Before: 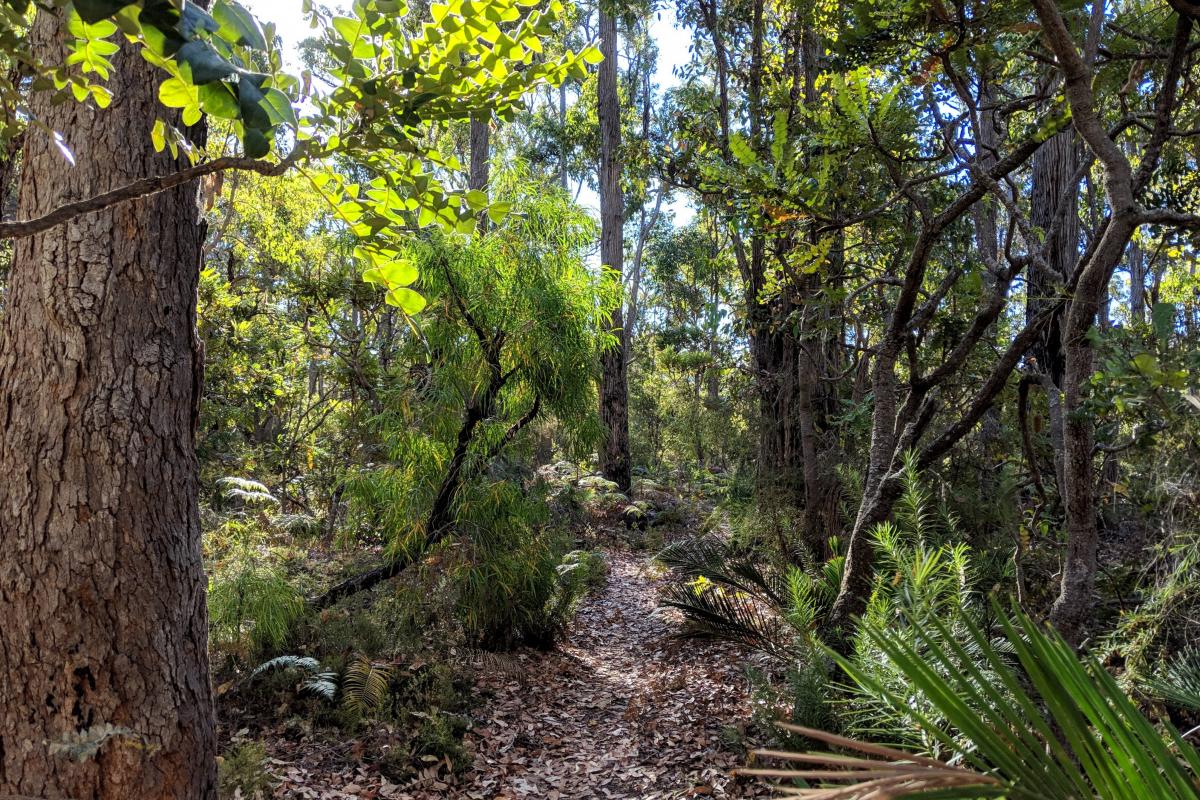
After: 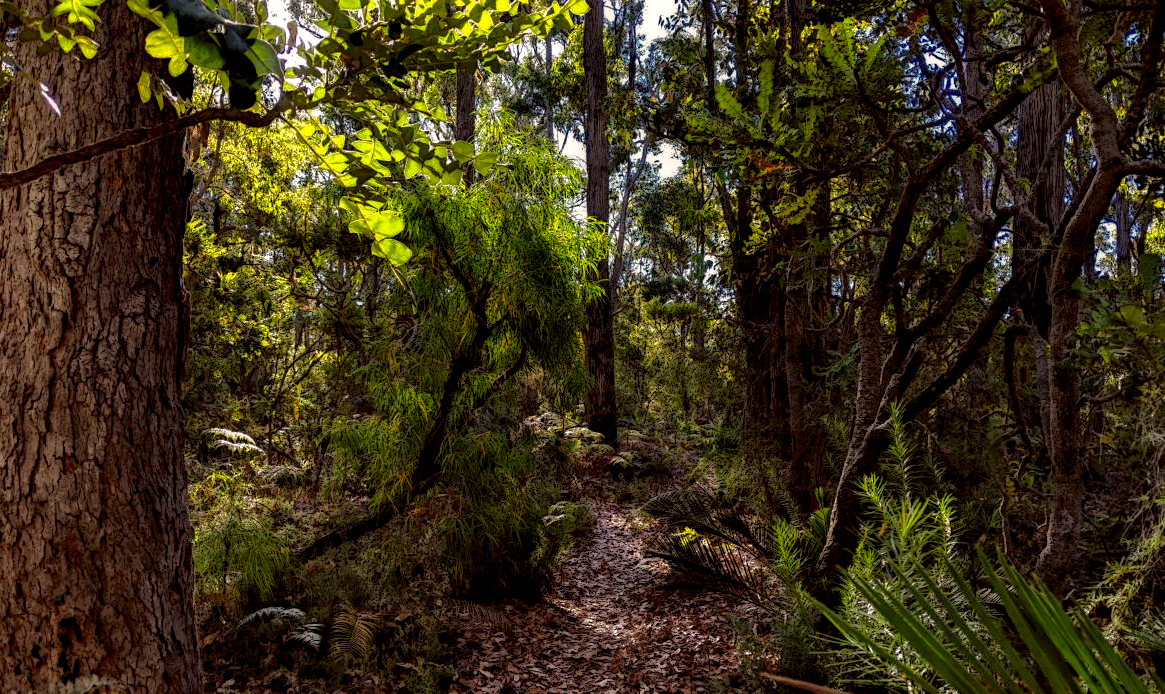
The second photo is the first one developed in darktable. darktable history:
crop: left 1.222%, top 6.192%, right 1.641%, bottom 7.039%
color correction: highlights a* 6.42, highlights b* 8.11, shadows a* 6.01, shadows b* 7.16, saturation 0.924
local contrast: highlights 2%, shadows 196%, detail 164%, midtone range 0.007
exposure: black level correction 0, exposure 0.498 EV, compensate highlight preservation false
